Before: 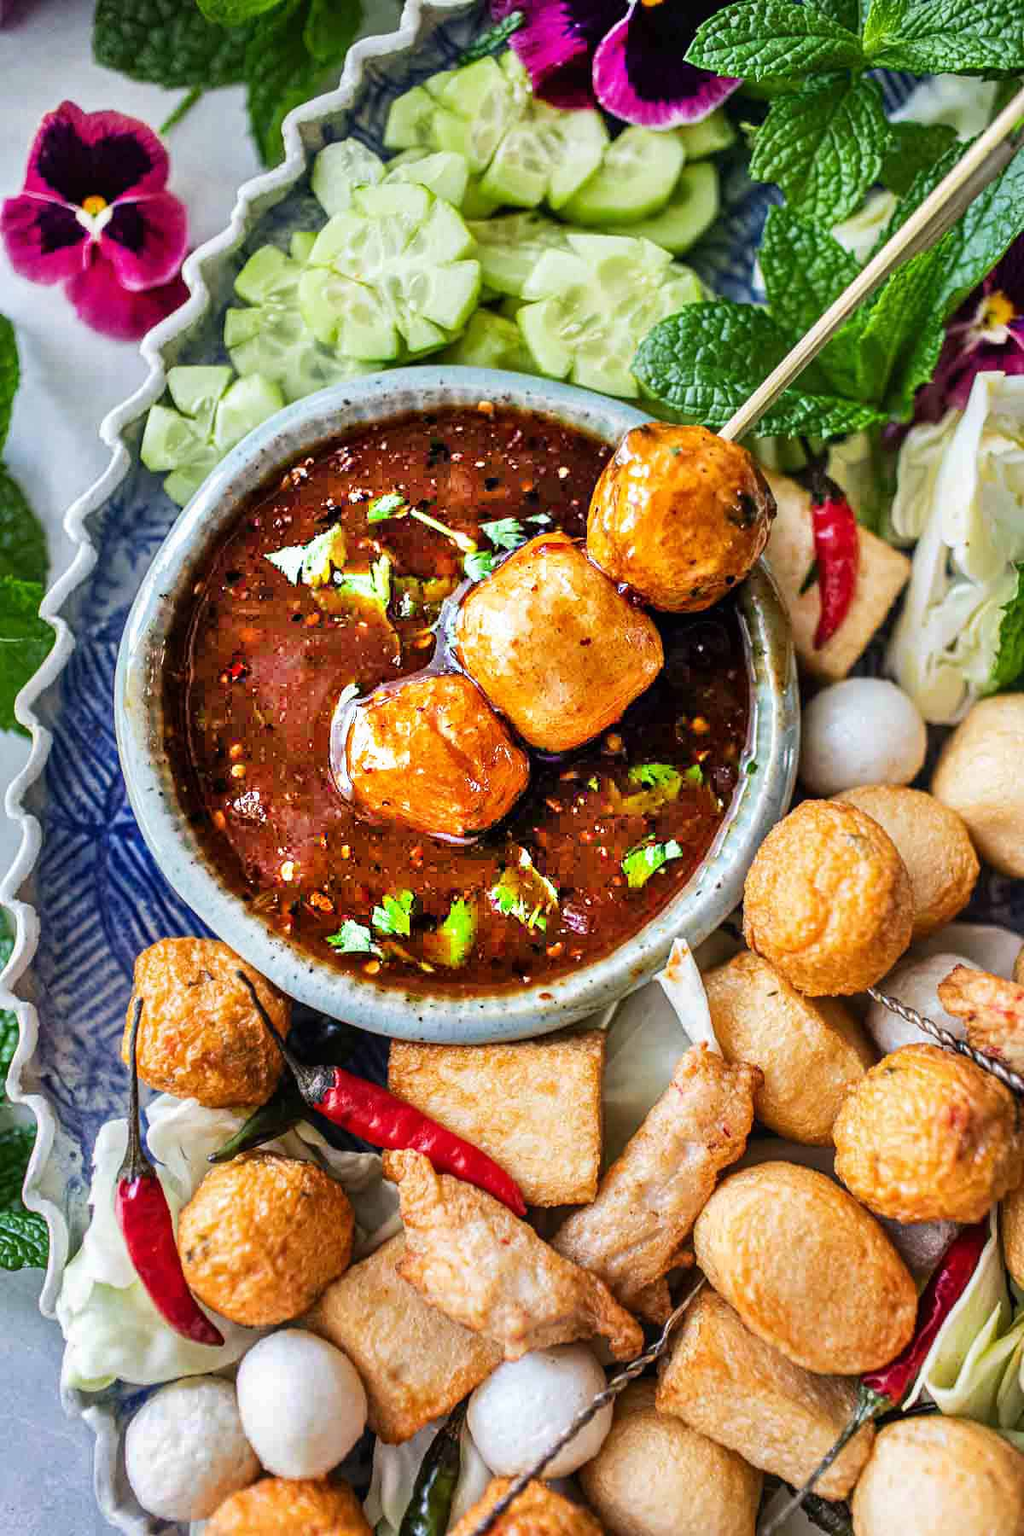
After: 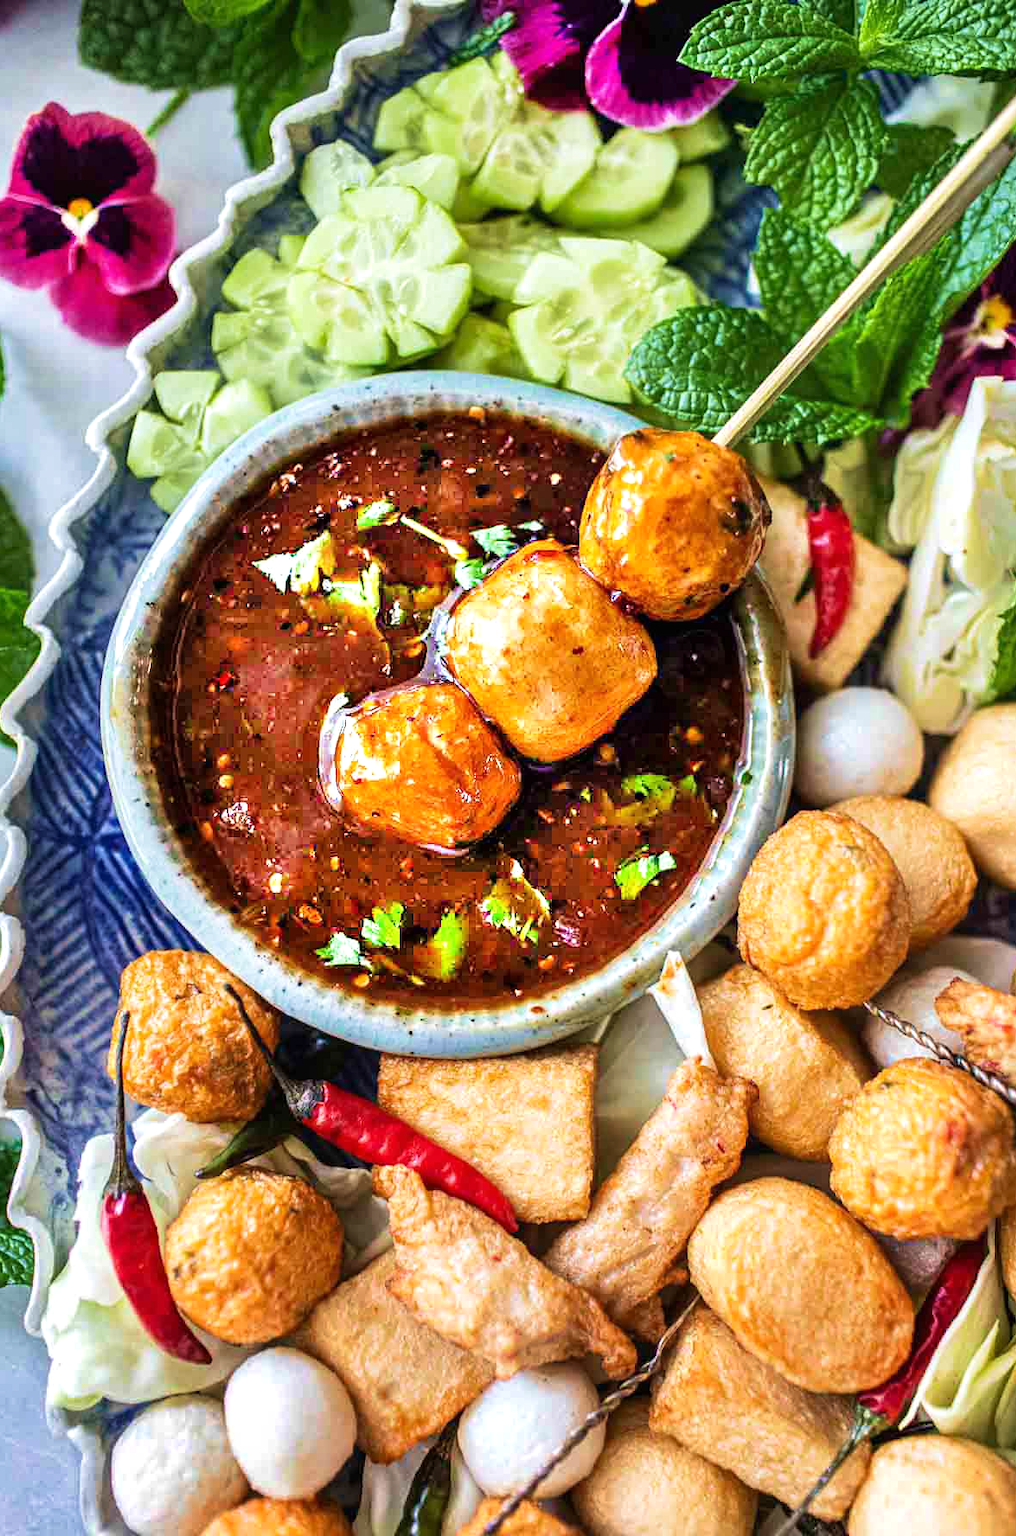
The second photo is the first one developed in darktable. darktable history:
velvia: strength 35.95%
crop and rotate: left 1.512%, right 0.513%, bottom 1.304%
exposure: exposure 0.21 EV, compensate highlight preservation false
